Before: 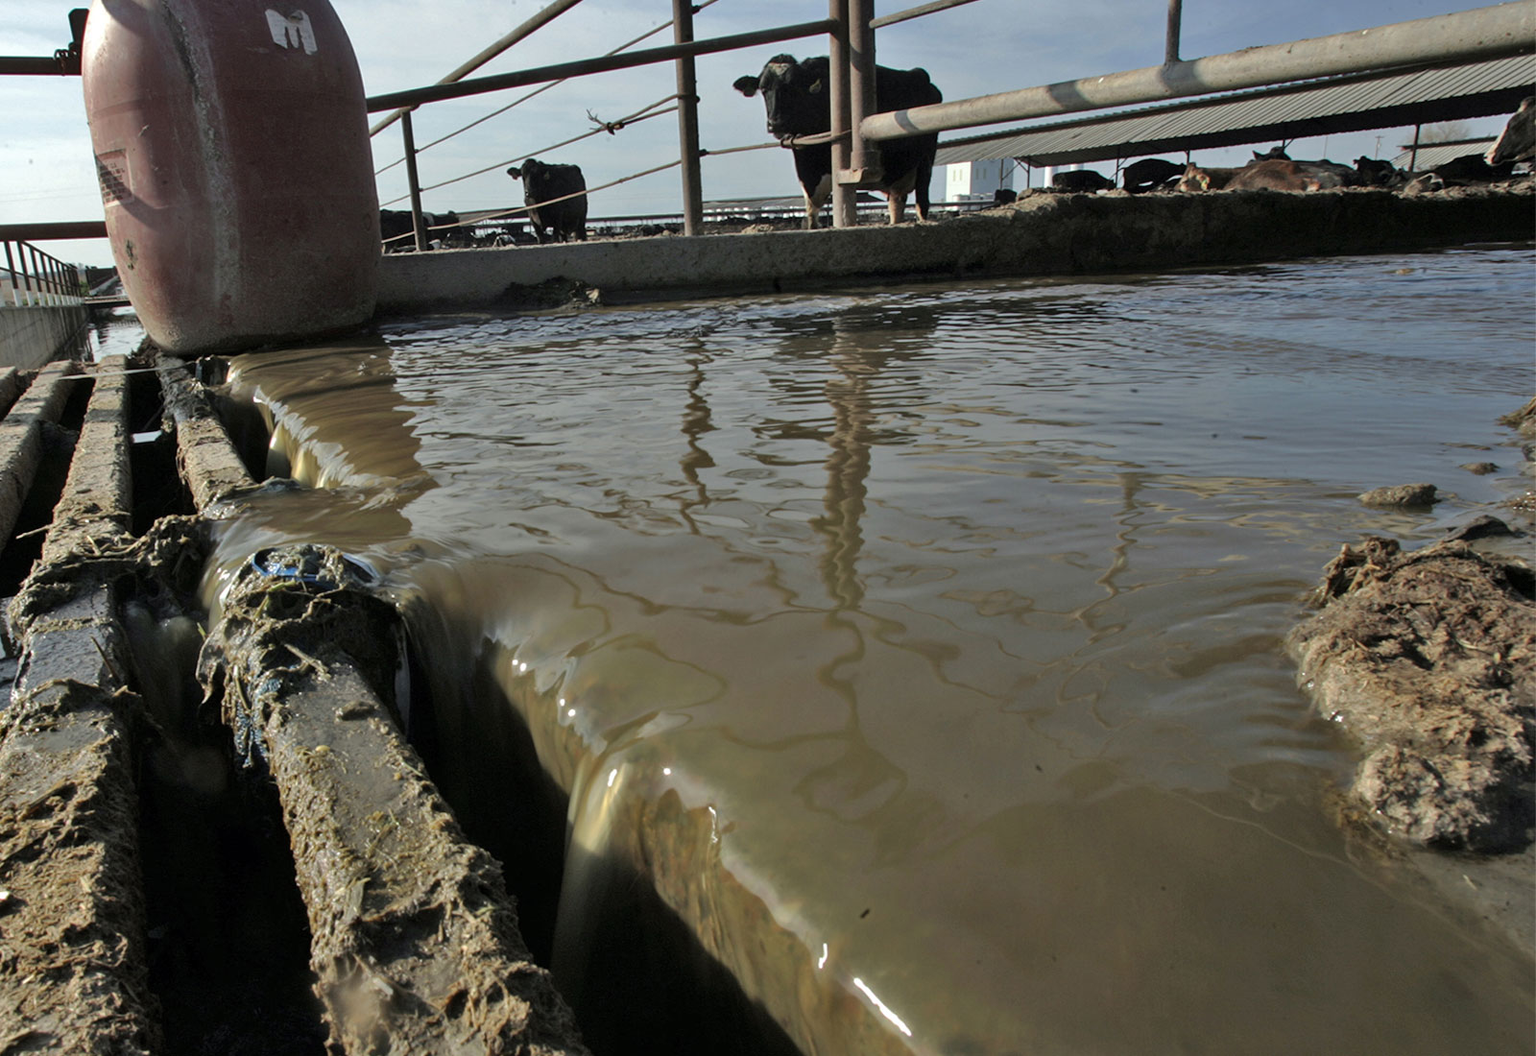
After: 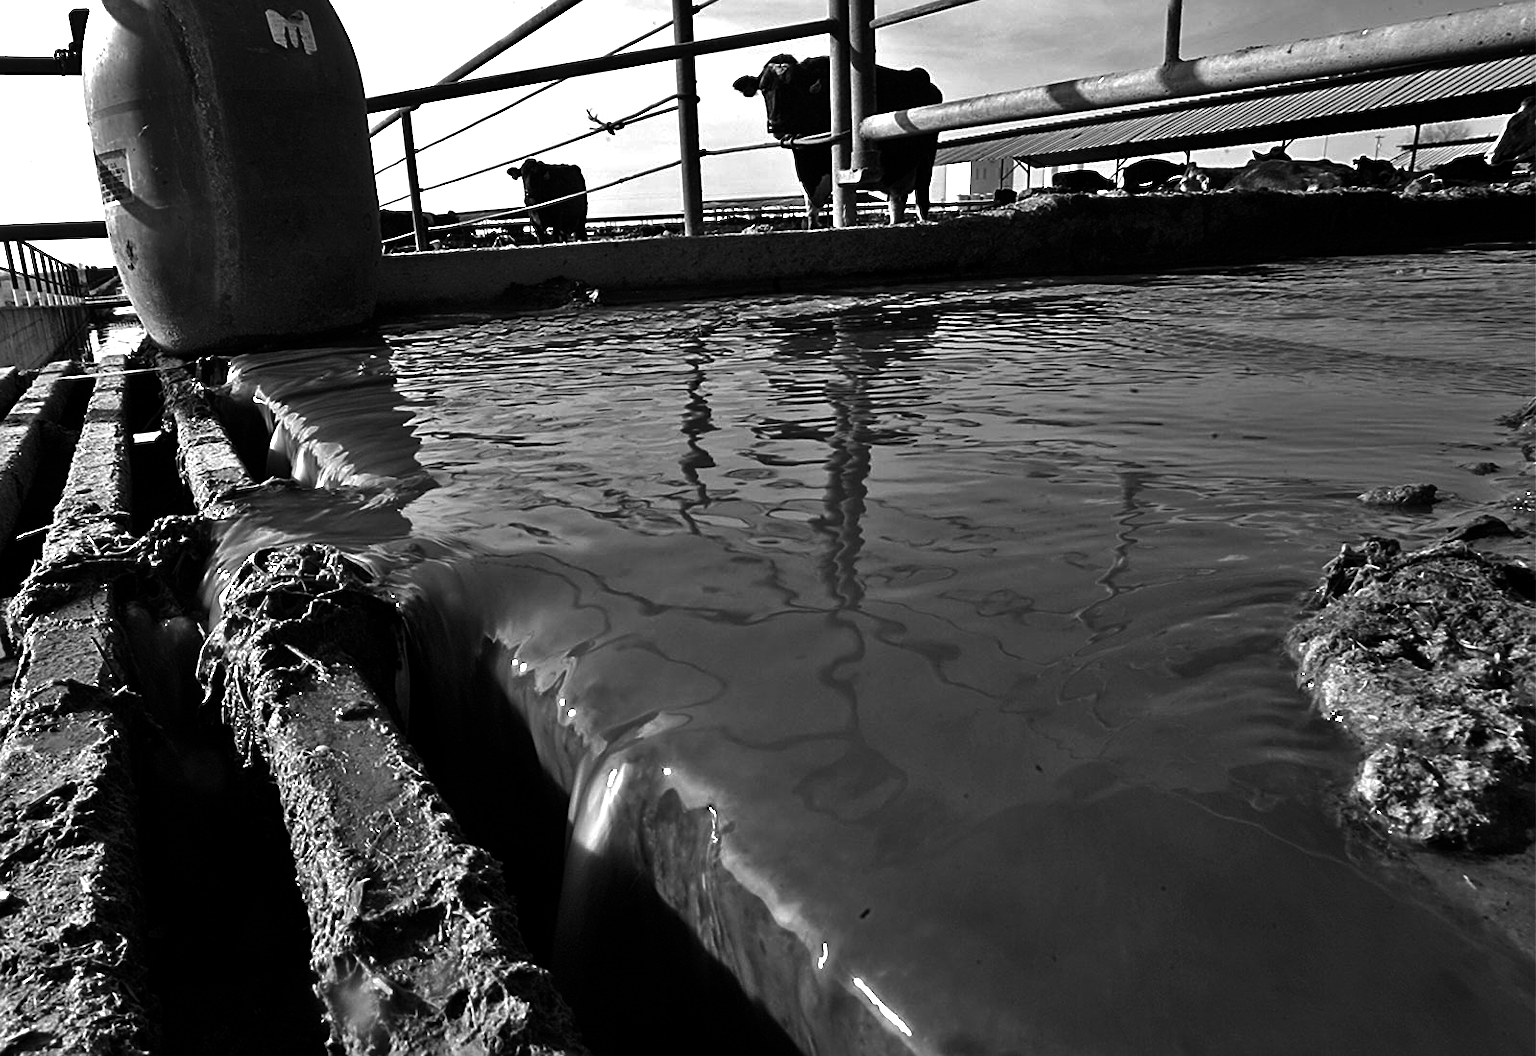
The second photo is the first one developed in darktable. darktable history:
sharpen: on, module defaults
exposure: exposure 1 EV, compensate highlight preservation false
contrast brightness saturation: contrast -0.03, brightness -0.59, saturation -1
color zones: curves: ch0 [(0, 0.613) (0.01, 0.613) (0.245, 0.448) (0.498, 0.529) (0.642, 0.665) (0.879, 0.777) (0.99, 0.613)]; ch1 [(0, 0.272) (0.219, 0.127) (0.724, 0.346)]
